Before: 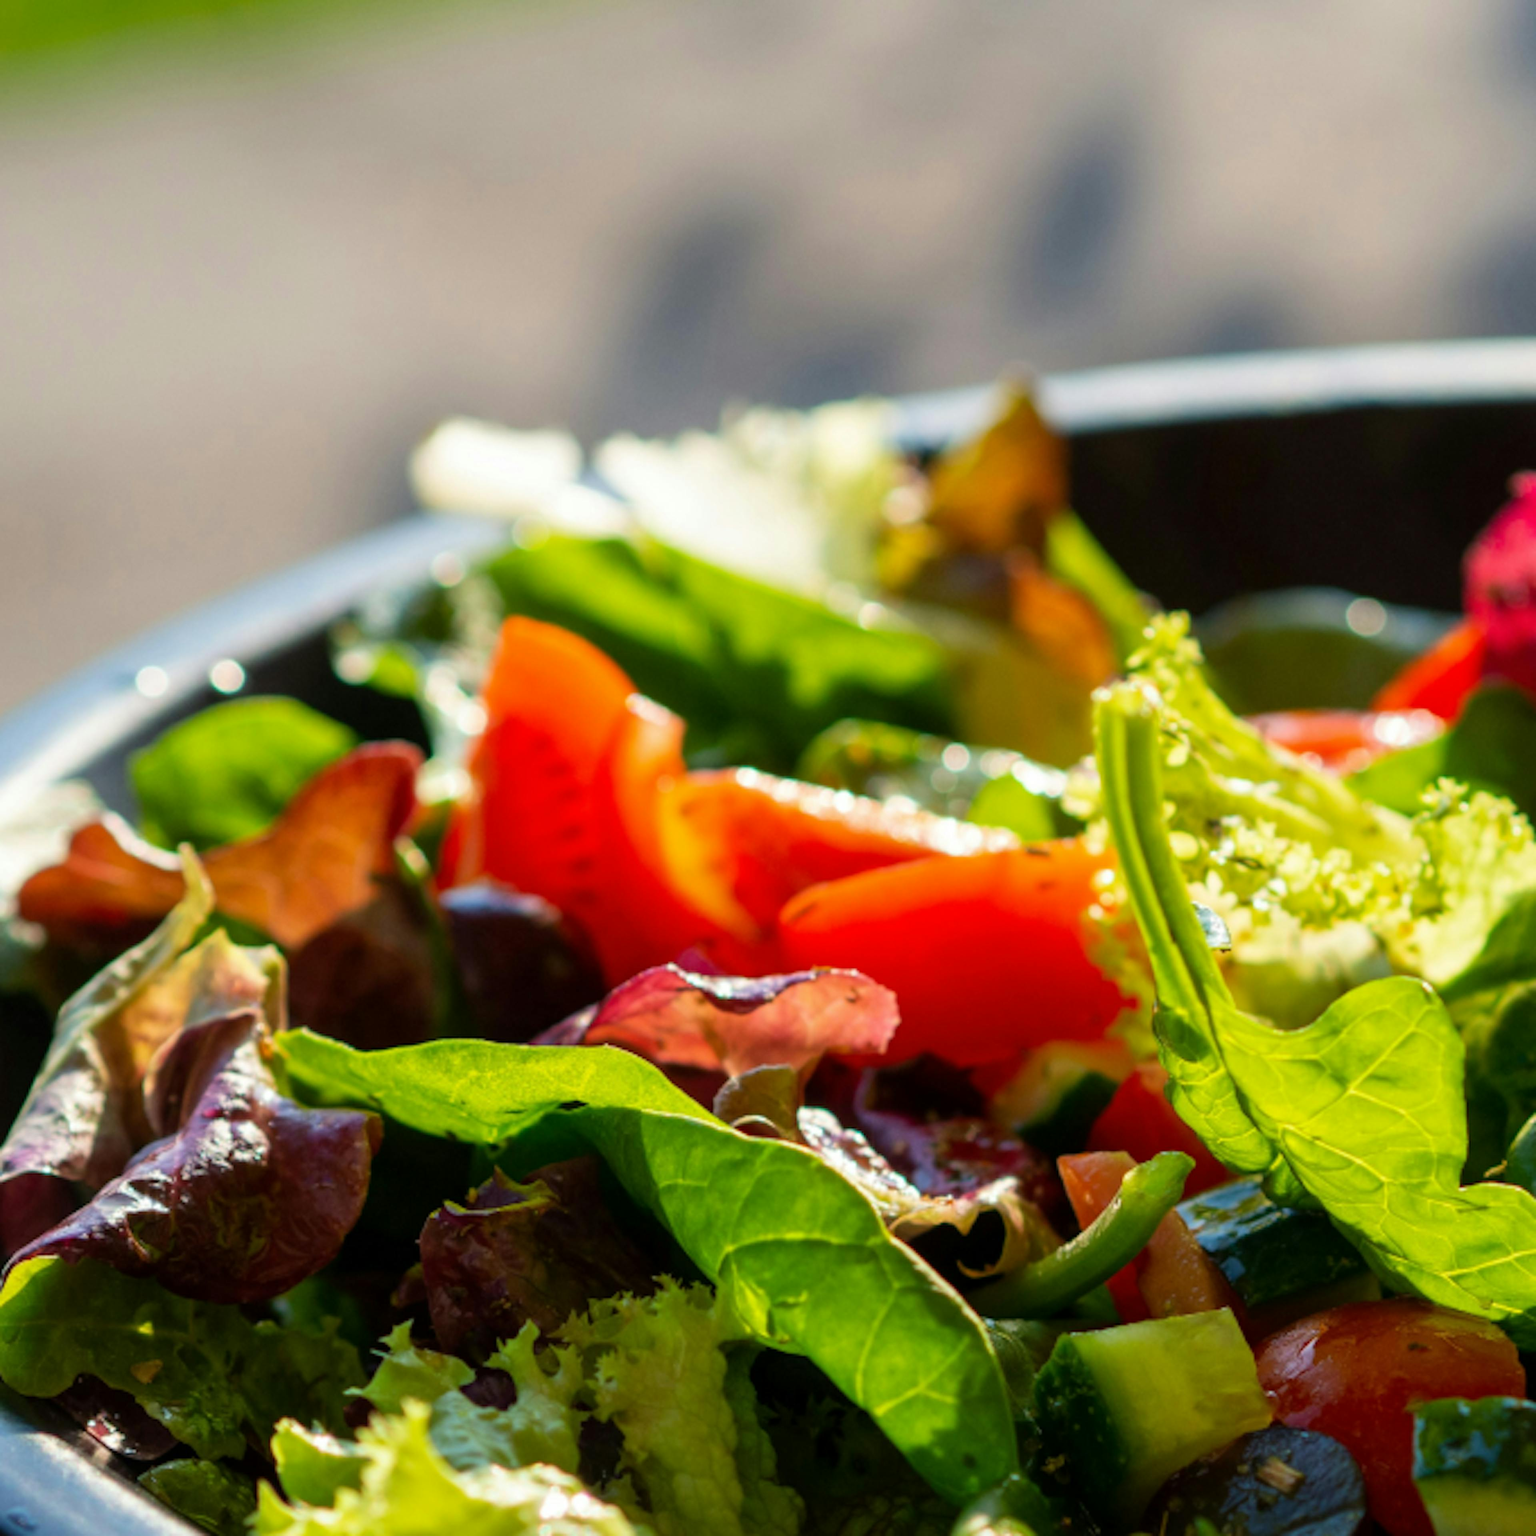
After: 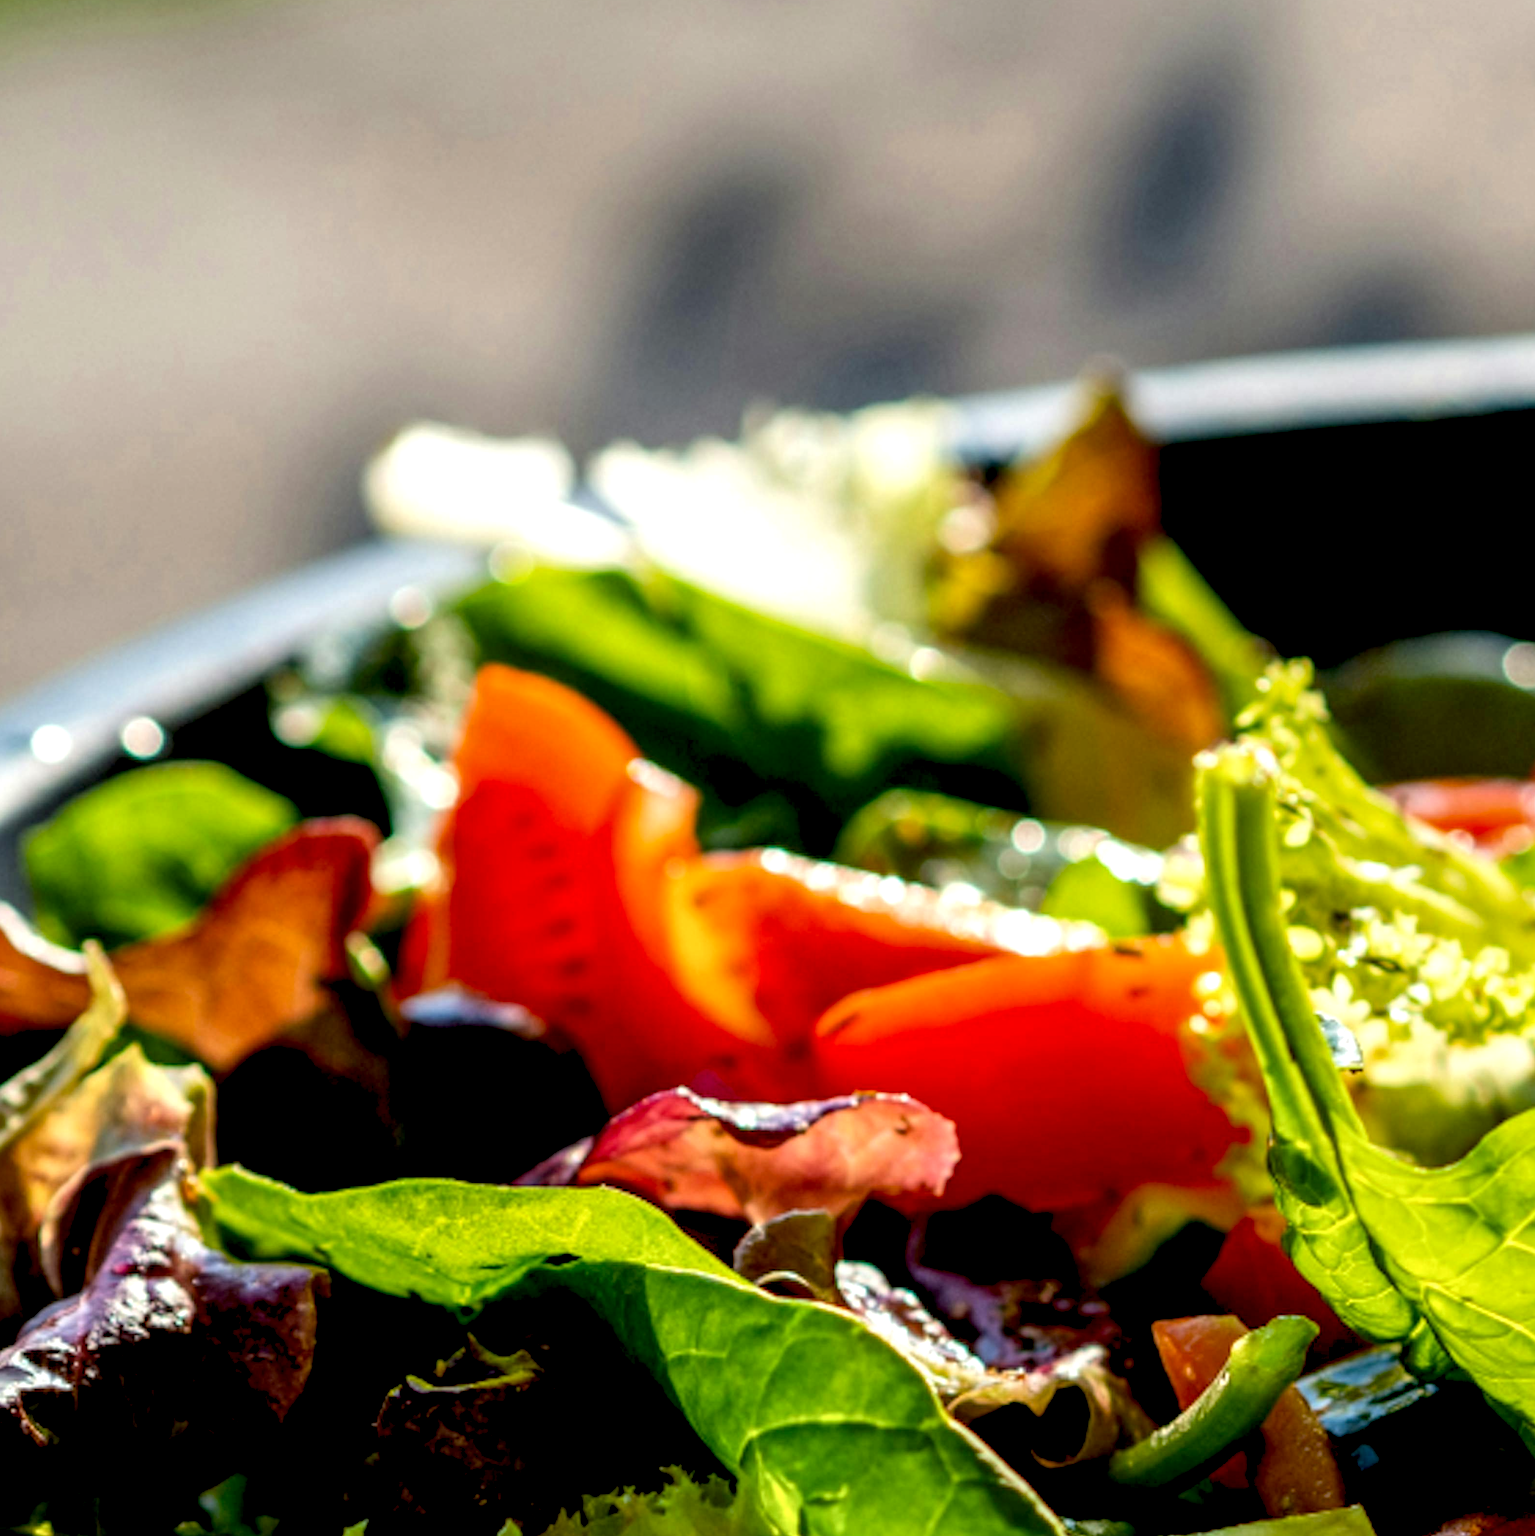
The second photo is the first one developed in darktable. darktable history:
exposure: black level correction 0.016, exposure -0.009 EV, compensate highlight preservation false
crop and rotate: left 7.196%, top 4.574%, right 10.605%, bottom 13.178%
local contrast: highlights 60%, shadows 60%, detail 160%
levels: levels [0.016, 0.5, 0.996]
